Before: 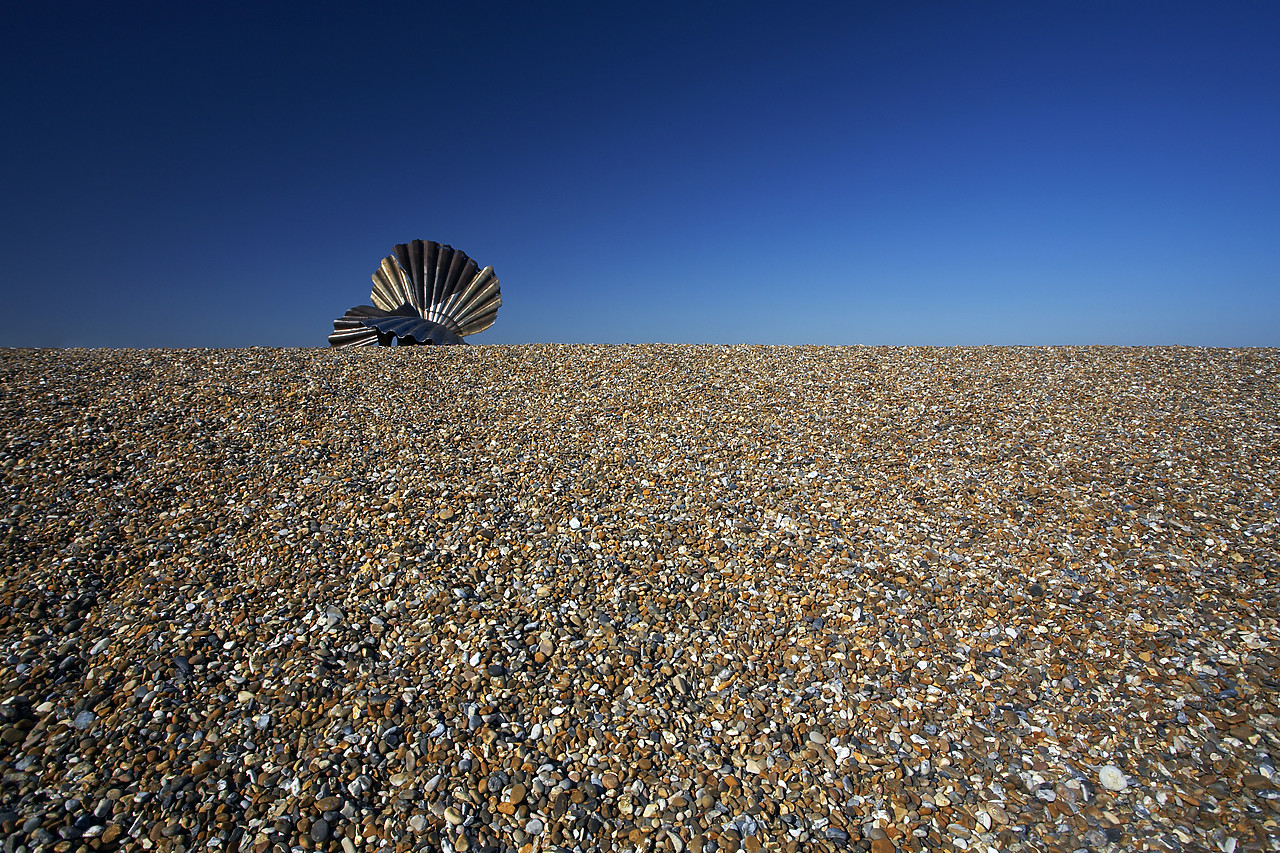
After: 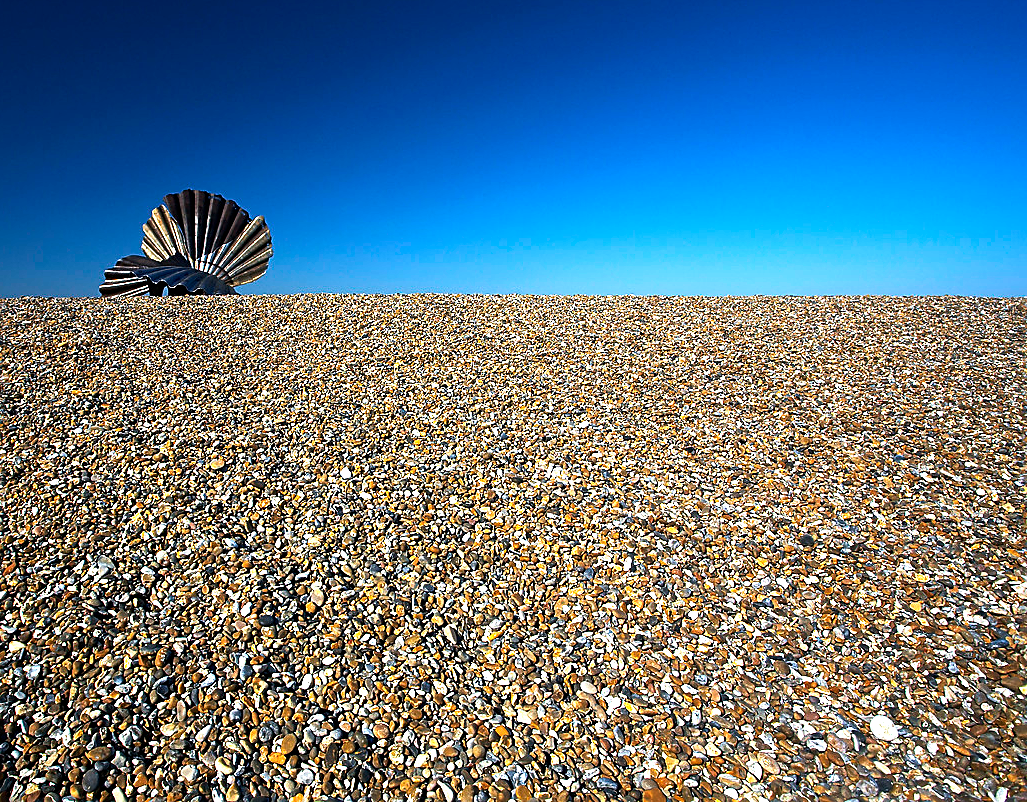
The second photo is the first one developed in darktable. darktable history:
tone equalizer: -8 EV -0.385 EV, -7 EV -0.371 EV, -6 EV -0.307 EV, -5 EV -0.214 EV, -3 EV 0.216 EV, -2 EV 0.358 EV, -1 EV 0.375 EV, +0 EV 0.422 EV, edges refinement/feathering 500, mask exposure compensation -1.57 EV, preserve details no
sharpen: on, module defaults
crop and rotate: left 17.929%, top 5.907%, right 1.778%
exposure: black level correction 0, exposure 0.301 EV, compensate highlight preservation false
color balance rgb: highlights gain › chroma 0.226%, highlights gain › hue 331.71°, perceptual saturation grading › global saturation 0.397%, perceptual brilliance grading › highlights 11.745%, global vibrance 25.212%
